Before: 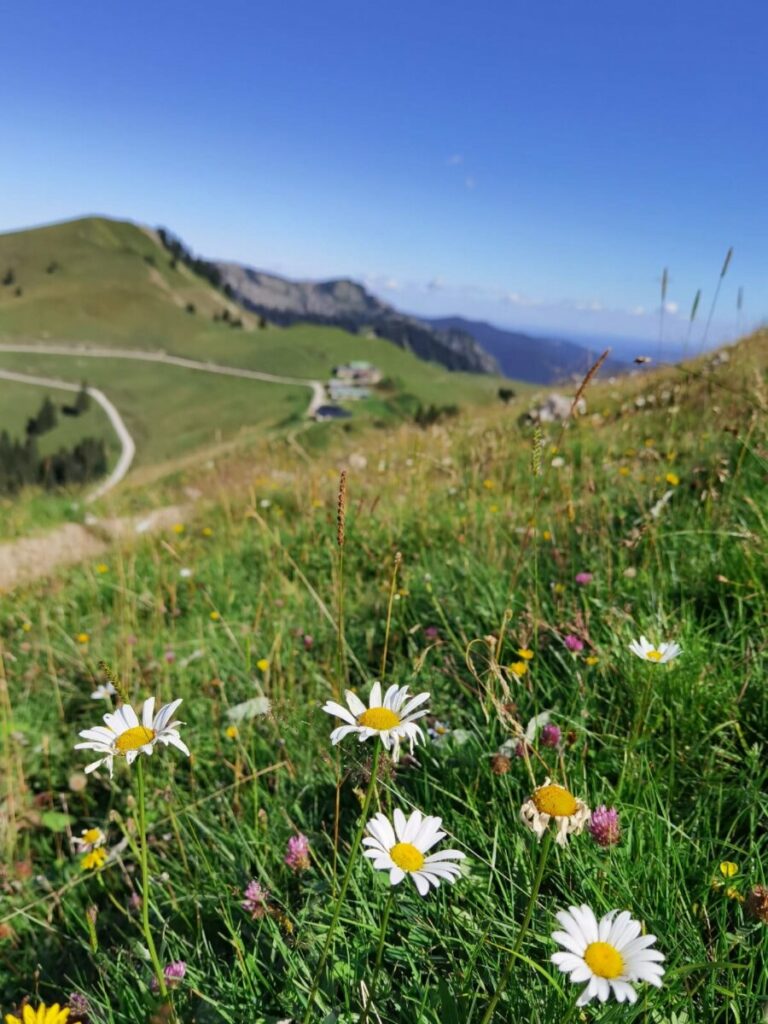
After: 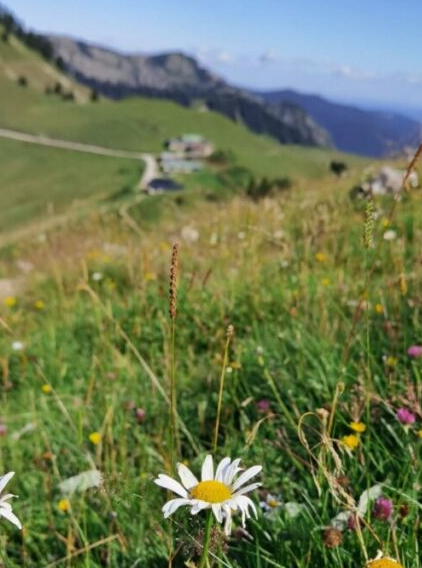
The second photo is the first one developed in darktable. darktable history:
crop and rotate: left 21.97%, top 22.217%, right 22.963%, bottom 22.259%
